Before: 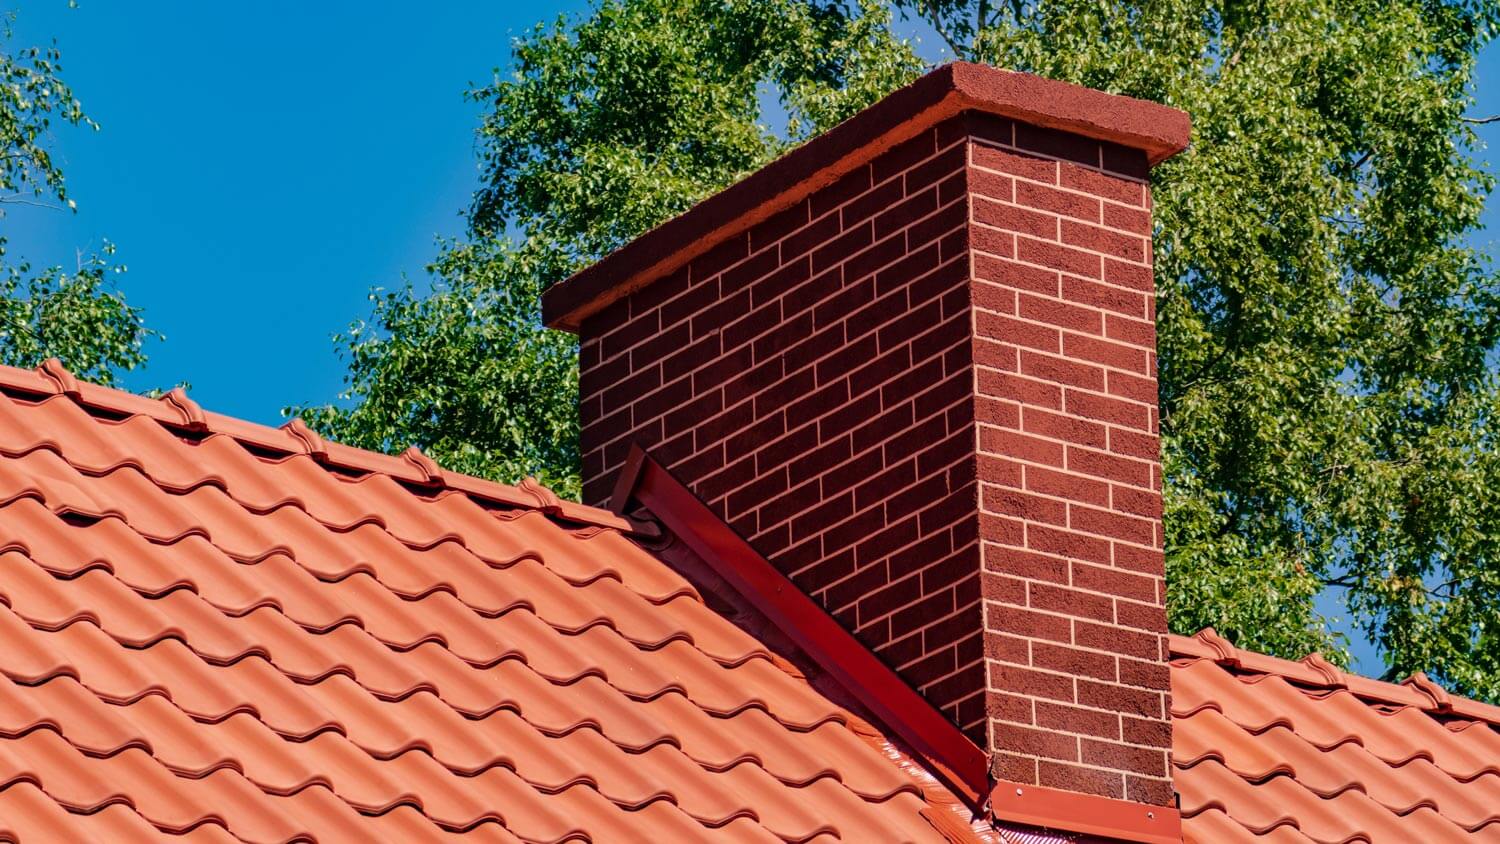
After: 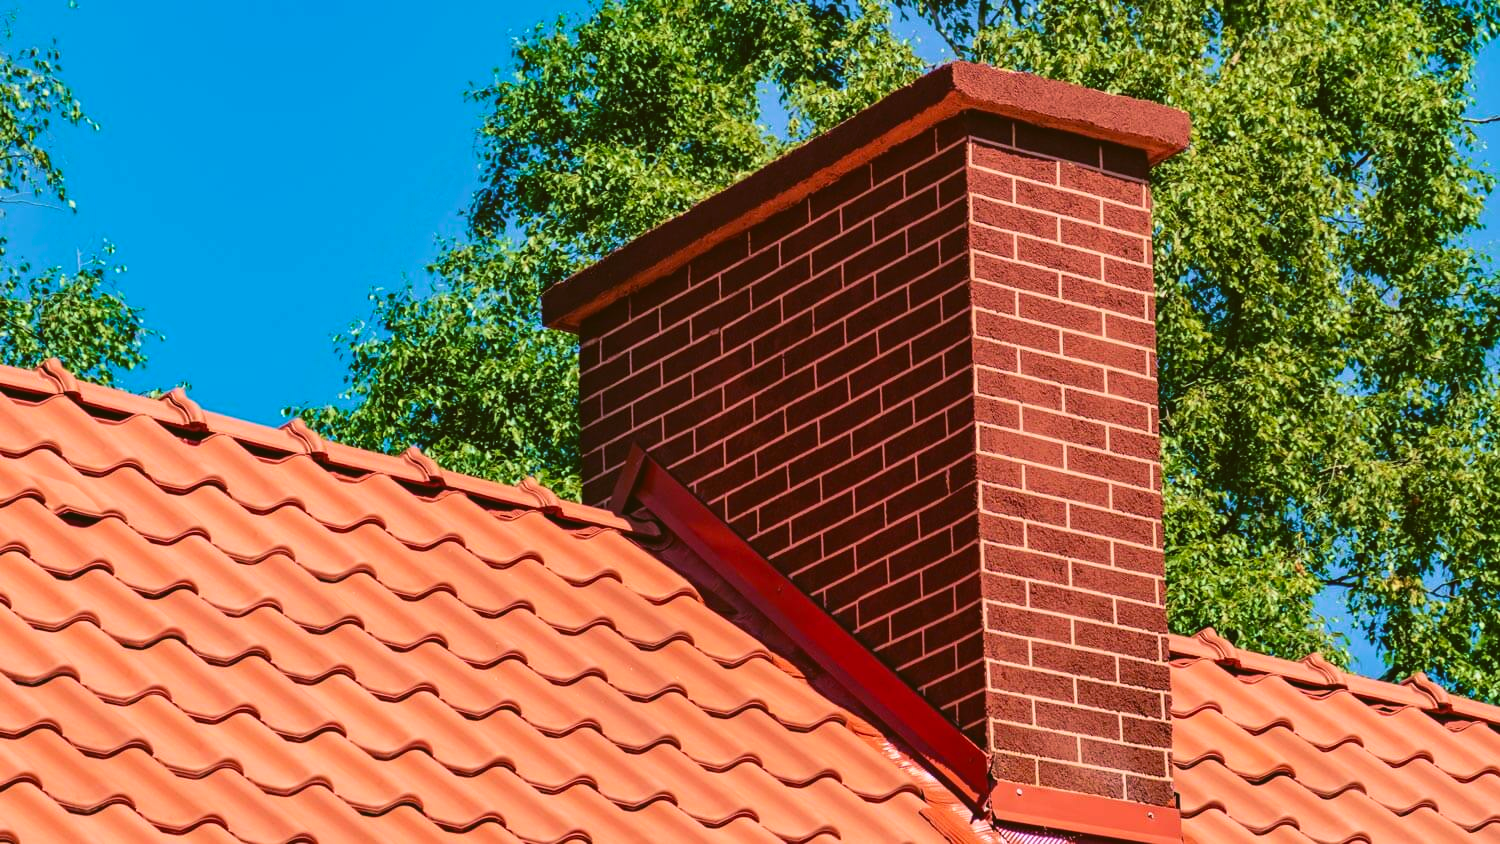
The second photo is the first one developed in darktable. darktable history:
color balance: lift [1.004, 1.002, 1.002, 0.998], gamma [1, 1.007, 1.002, 0.993], gain [1, 0.977, 1.013, 1.023], contrast -3.64%
velvia: strength 40%
exposure: exposure -0.153 EV, compensate highlight preservation false
contrast brightness saturation: contrast 0.2, brightness 0.16, saturation 0.22
